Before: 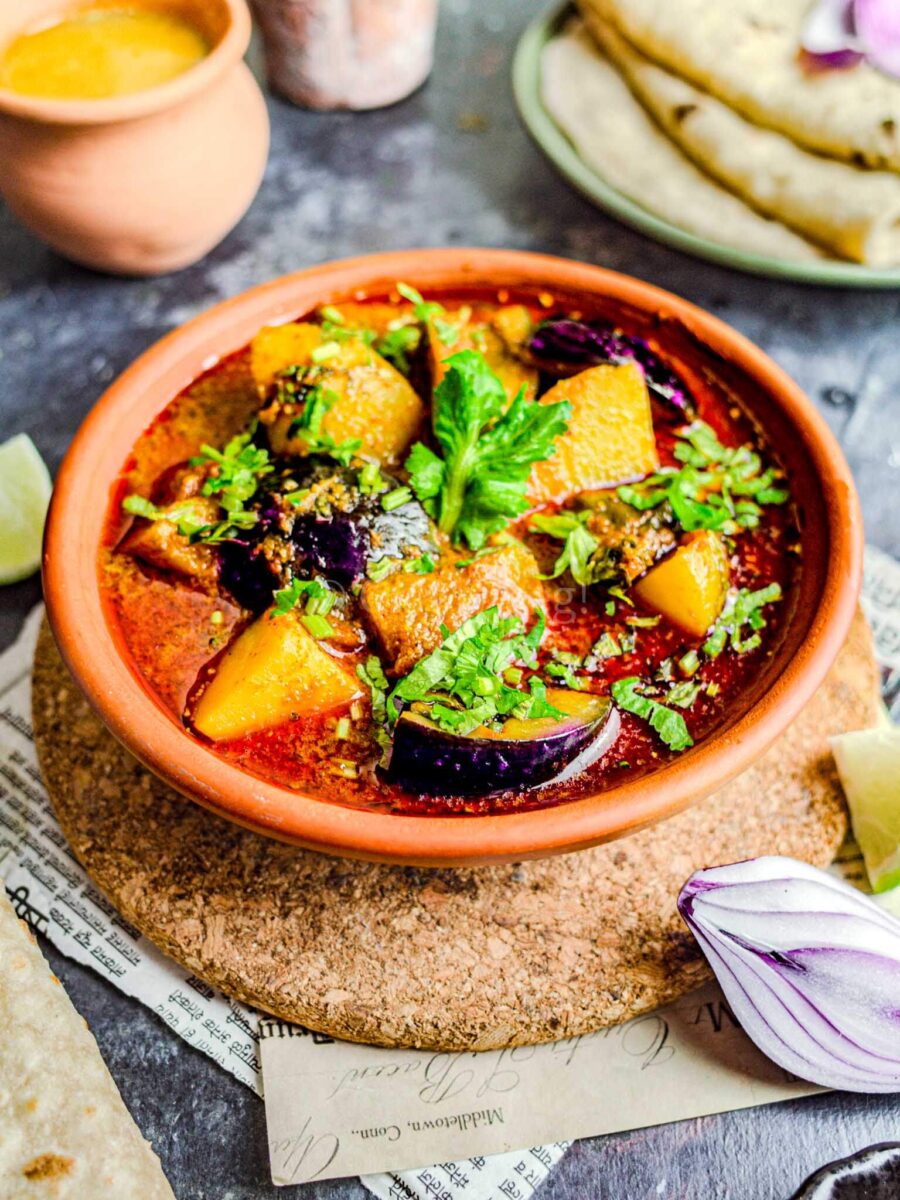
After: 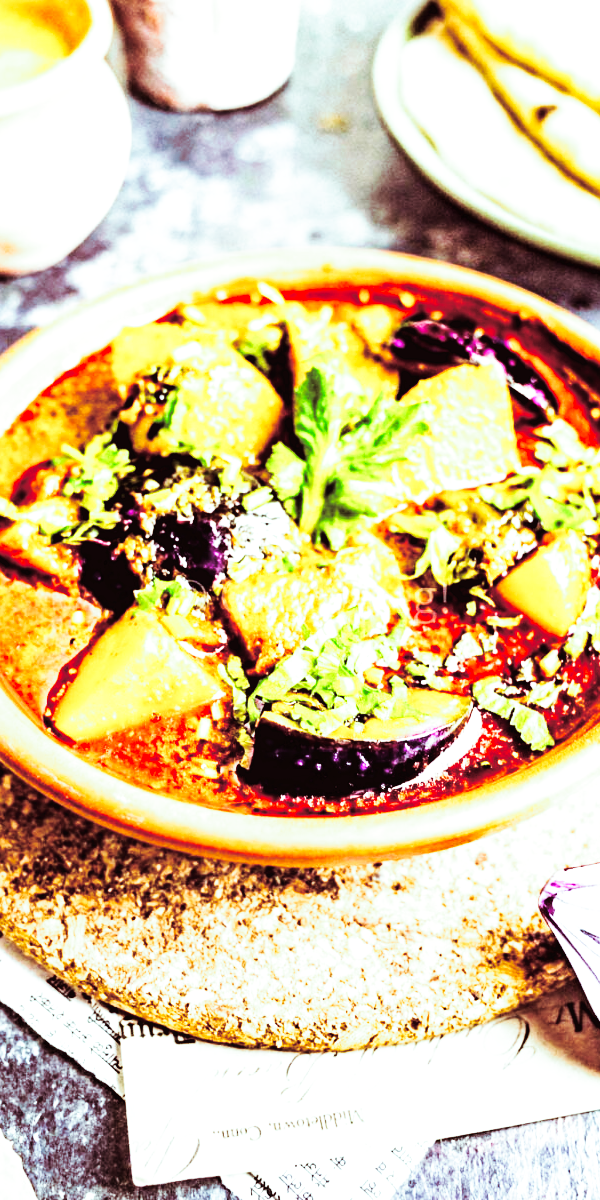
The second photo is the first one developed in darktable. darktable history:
split-toning: highlights › hue 180°
crop and rotate: left 15.446%, right 17.836%
exposure: black level correction 0, exposure 0.5 EV, compensate highlight preservation false
base curve: curves: ch0 [(0, 0.003) (0.001, 0.002) (0.006, 0.004) (0.02, 0.022) (0.048, 0.086) (0.094, 0.234) (0.162, 0.431) (0.258, 0.629) (0.385, 0.8) (0.548, 0.918) (0.751, 0.988) (1, 1)], preserve colors none
tone equalizer: -8 EV -0.417 EV, -7 EV -0.389 EV, -6 EV -0.333 EV, -5 EV -0.222 EV, -3 EV 0.222 EV, -2 EV 0.333 EV, -1 EV 0.389 EV, +0 EV 0.417 EV, edges refinement/feathering 500, mask exposure compensation -1.57 EV, preserve details no
contrast equalizer: y [[0.5, 0.5, 0.544, 0.569, 0.5, 0.5], [0.5 ×6], [0.5 ×6], [0 ×6], [0 ×6]]
